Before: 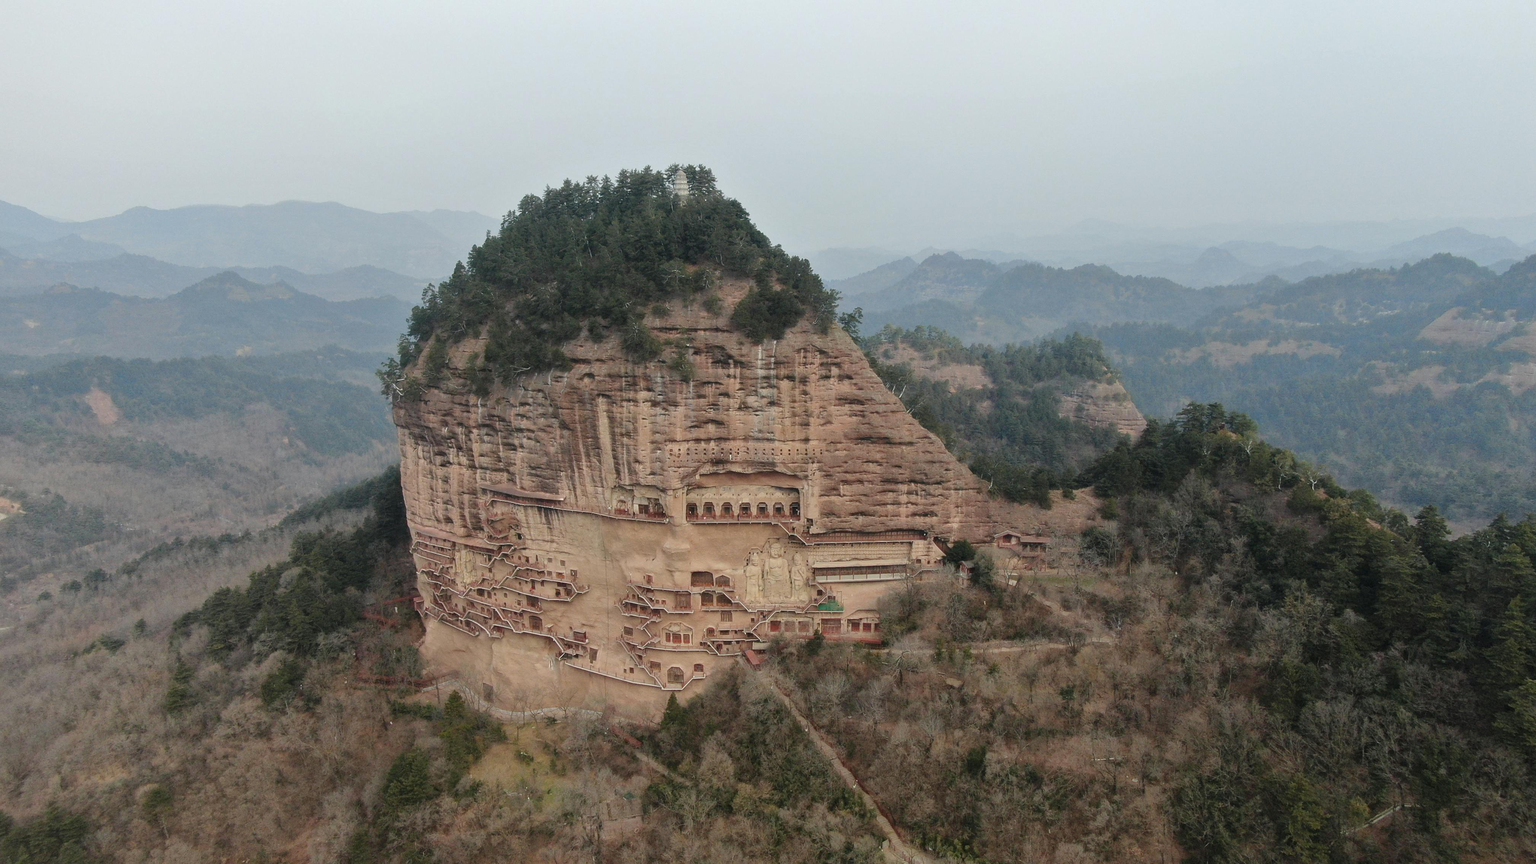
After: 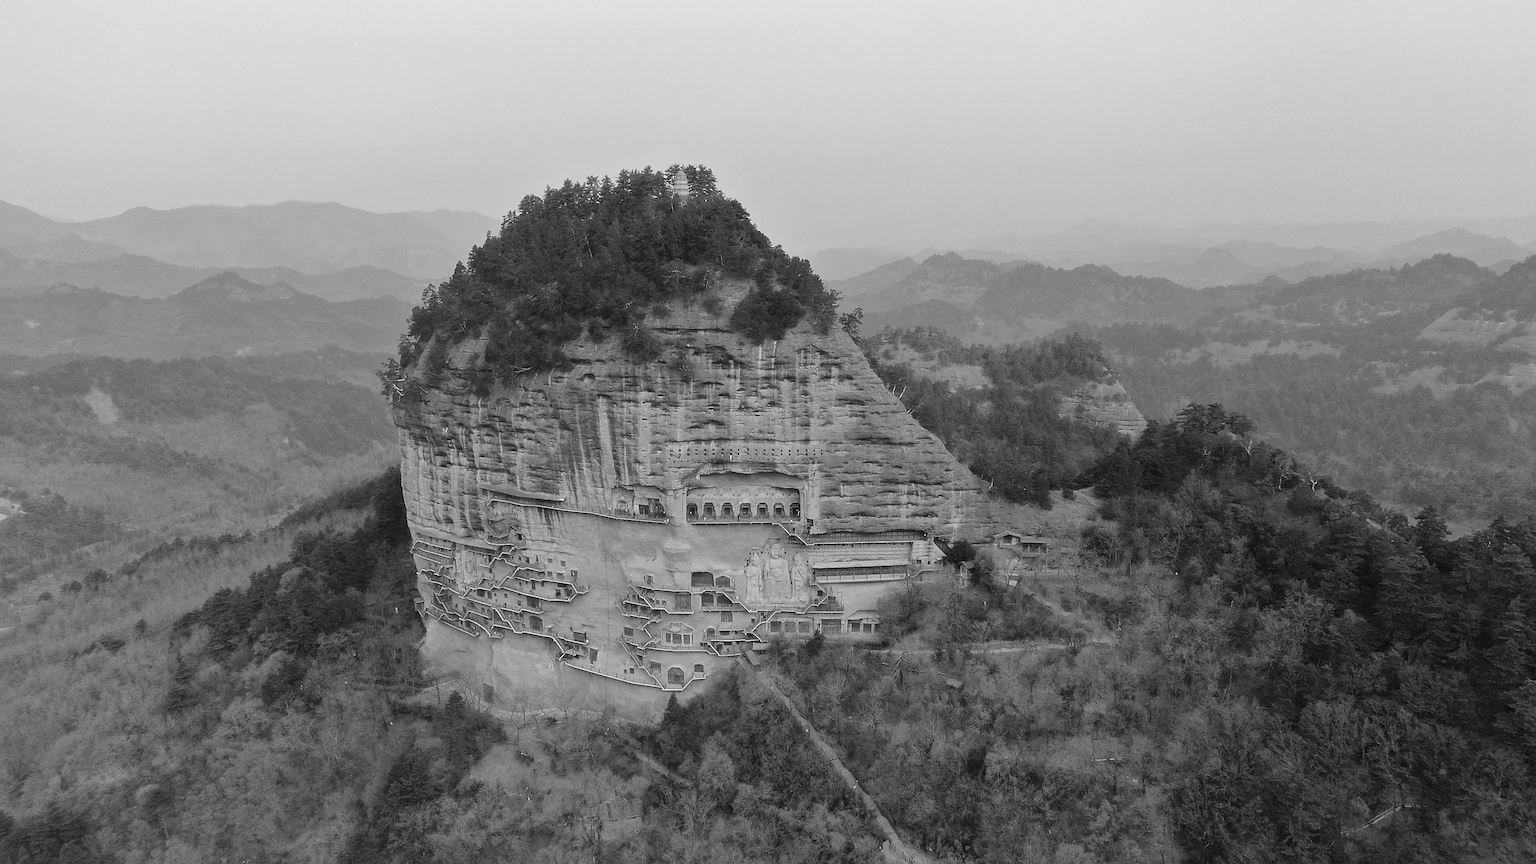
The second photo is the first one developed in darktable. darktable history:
sharpen: on, module defaults
color calibration: output gray [0.714, 0.278, 0, 0], illuminant same as pipeline (D50), adaptation none (bypass)
